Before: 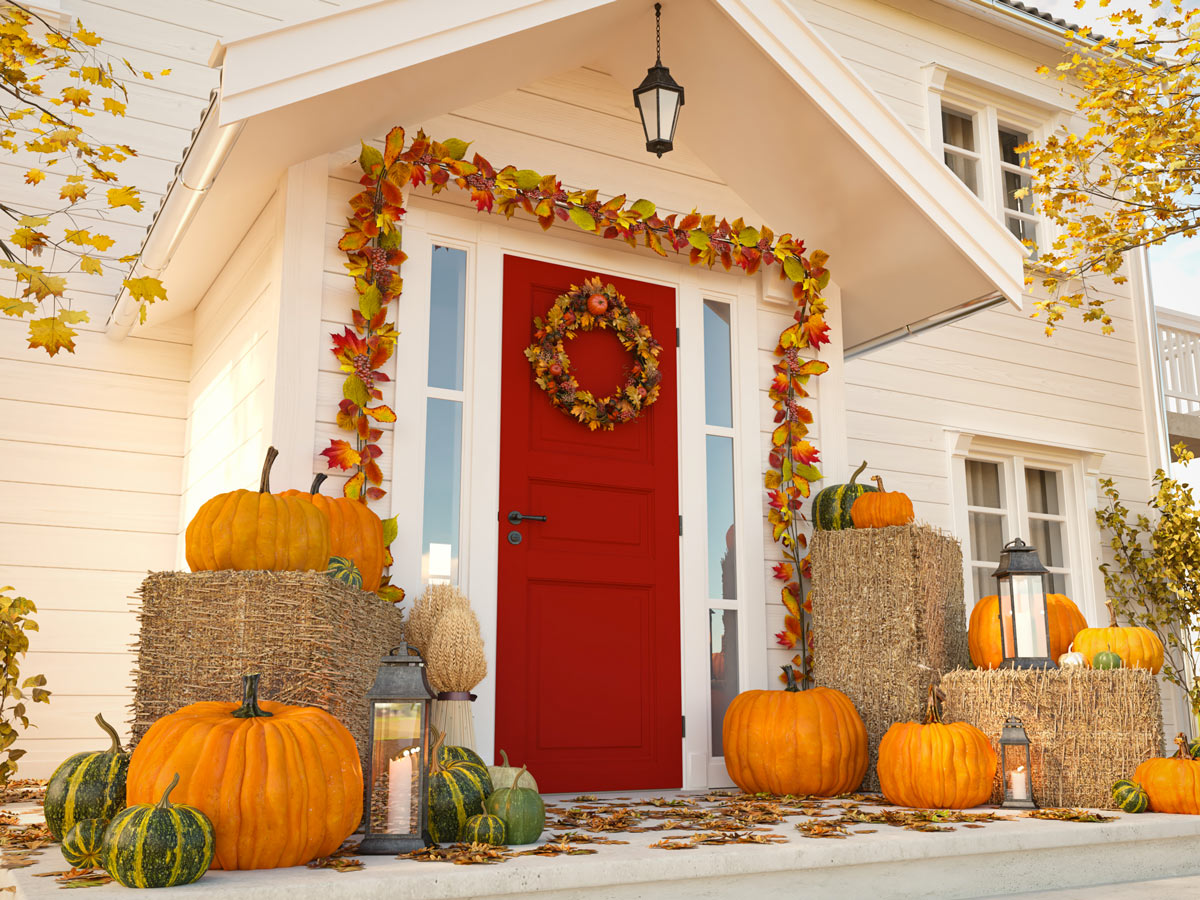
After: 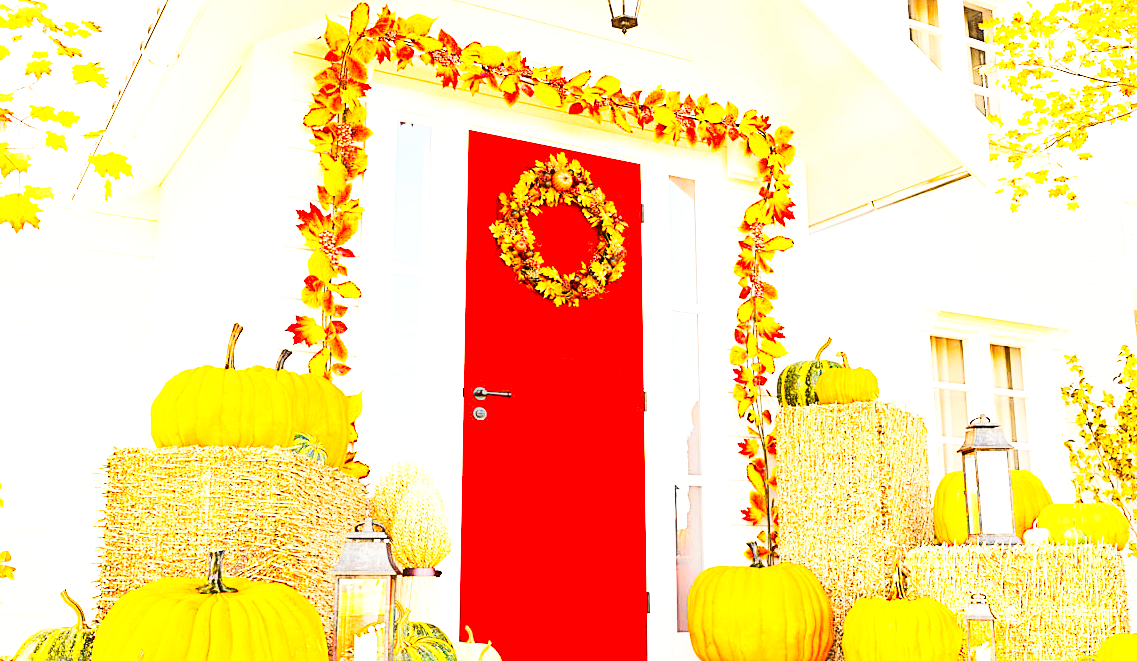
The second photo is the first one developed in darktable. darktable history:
exposure: black level correction 0, exposure 1.2 EV, compensate exposure bias true, compensate highlight preservation false
tone curve: curves: ch0 [(0, 0) (0.003, 0.024) (0.011, 0.032) (0.025, 0.041) (0.044, 0.054) (0.069, 0.069) (0.1, 0.09) (0.136, 0.116) (0.177, 0.162) (0.224, 0.213) (0.277, 0.278) (0.335, 0.359) (0.399, 0.447) (0.468, 0.543) (0.543, 0.621) (0.623, 0.717) (0.709, 0.807) (0.801, 0.876) (0.898, 0.934) (1, 1)], color space Lab, linked channels, preserve colors none
base curve: curves: ch0 [(0, 0) (0.007, 0.004) (0.027, 0.03) (0.046, 0.07) (0.207, 0.54) (0.442, 0.872) (0.673, 0.972) (1, 1)], preserve colors none
color balance rgb: highlights gain › chroma 0.551%, highlights gain › hue 54.86°, perceptual saturation grading › global saturation 29.95%
sharpen: on, module defaults
crop and rotate: left 2.998%, top 13.791%, right 2.235%, bottom 12.656%
